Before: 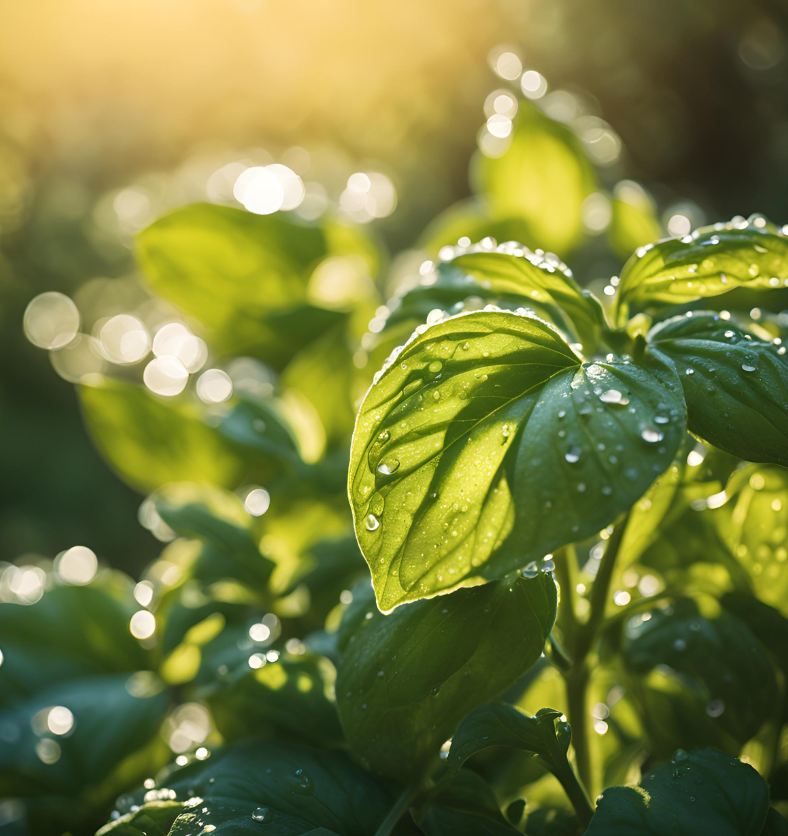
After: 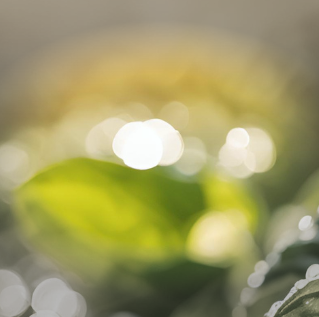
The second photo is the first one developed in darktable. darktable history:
crop: left 15.452%, top 5.459%, right 43.956%, bottom 56.62%
vignetting: fall-off start 79.43%, saturation -0.649, width/height ratio 1.327, unbound false
base curve: exposure shift 0, preserve colors none
white balance: red 0.988, blue 1.017
